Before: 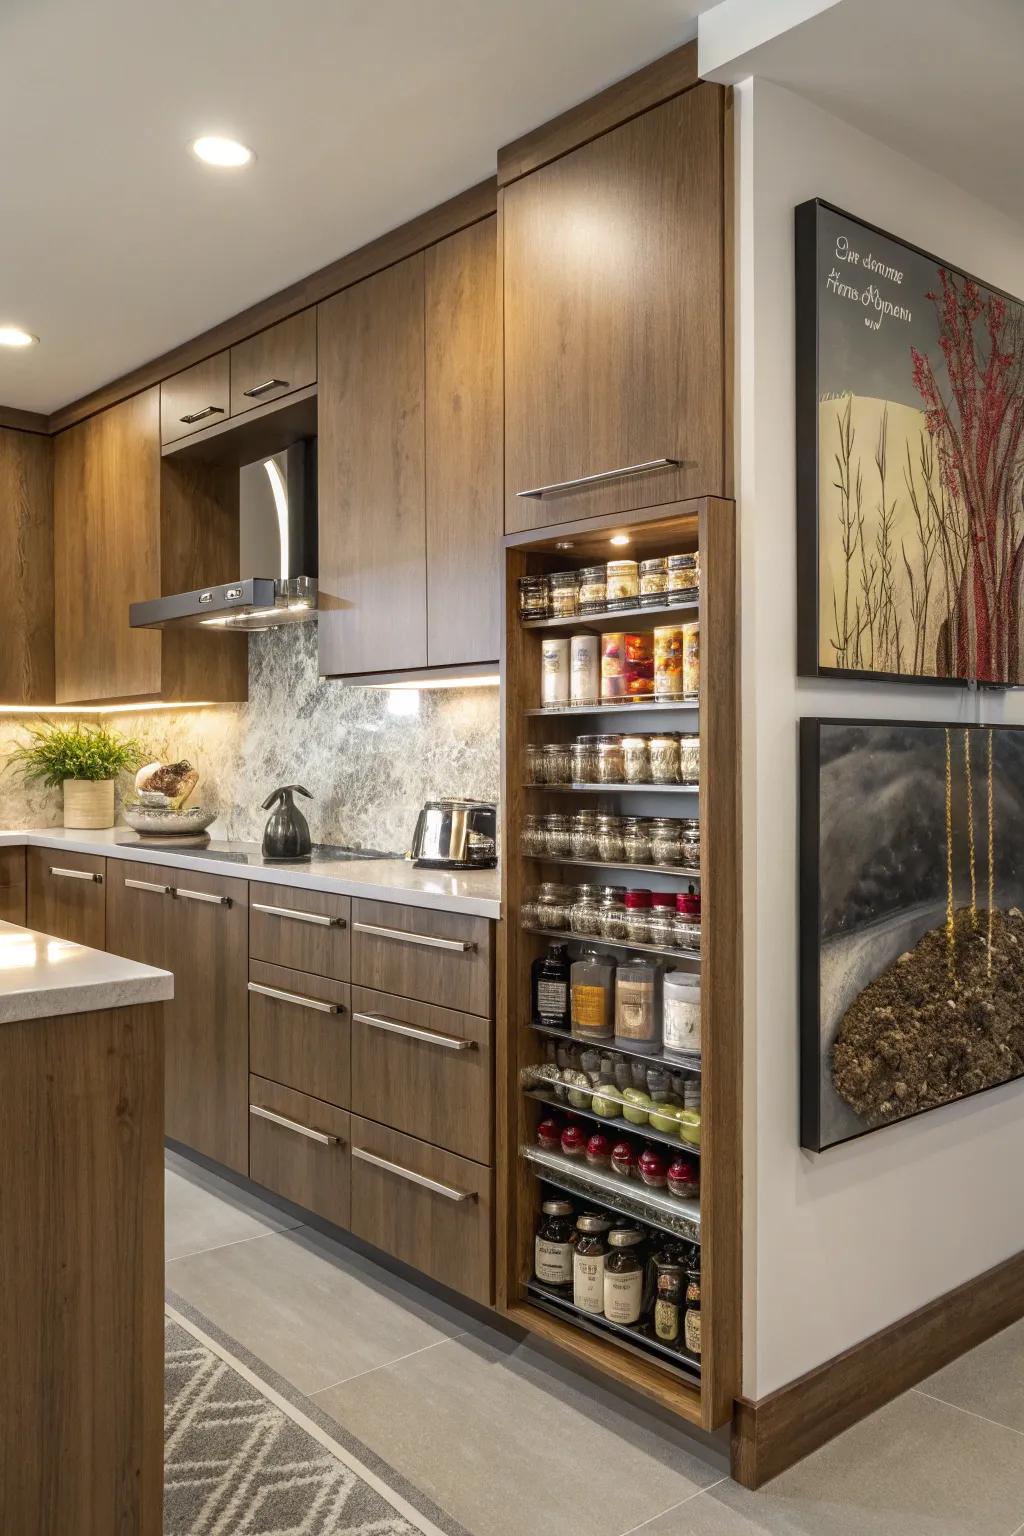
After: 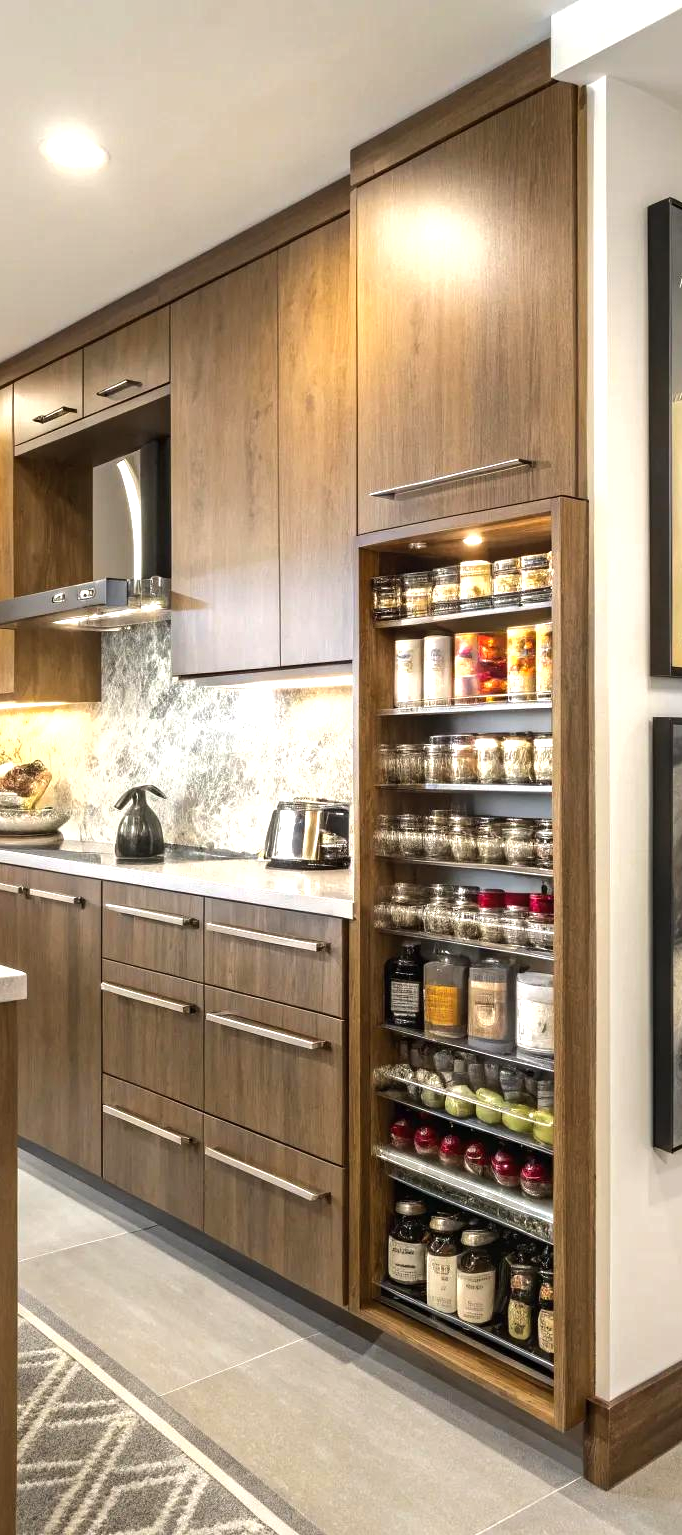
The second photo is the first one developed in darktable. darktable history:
crop and rotate: left 14.385%, right 18.948%
exposure: exposure 0.556 EV, compensate highlight preservation false
tone equalizer: -8 EV -0.417 EV, -7 EV -0.389 EV, -6 EV -0.333 EV, -5 EV -0.222 EV, -3 EV 0.222 EV, -2 EV 0.333 EV, -1 EV 0.389 EV, +0 EV 0.417 EV, edges refinement/feathering 500, mask exposure compensation -1.57 EV, preserve details no
shadows and highlights: shadows 25, white point adjustment -3, highlights -30
